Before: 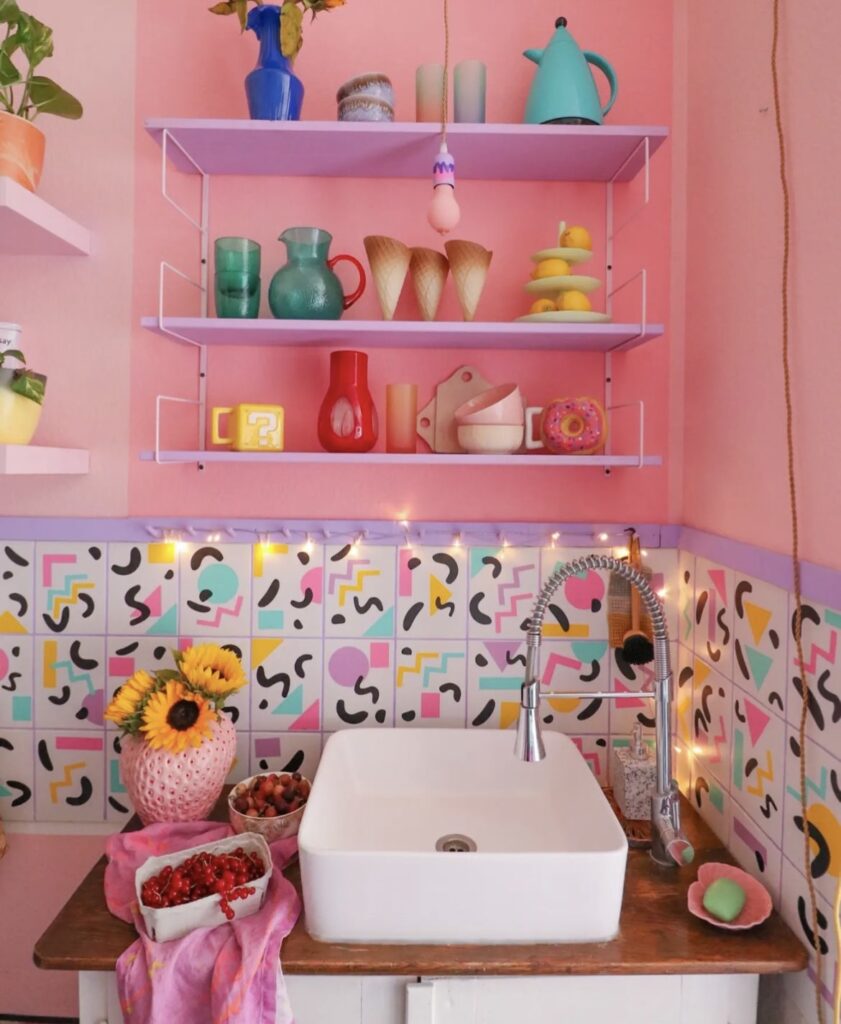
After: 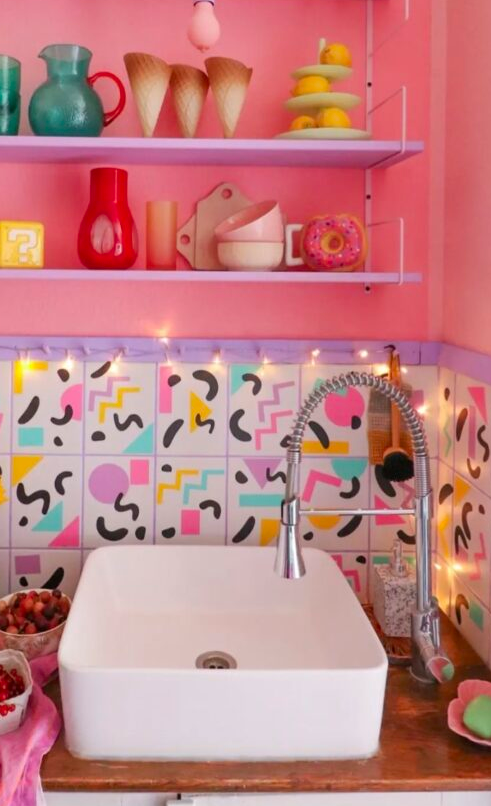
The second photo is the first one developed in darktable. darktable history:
contrast brightness saturation: contrast 0.037, saturation 0.073
crop and rotate: left 28.72%, top 17.871%, right 12.808%, bottom 3.412%
